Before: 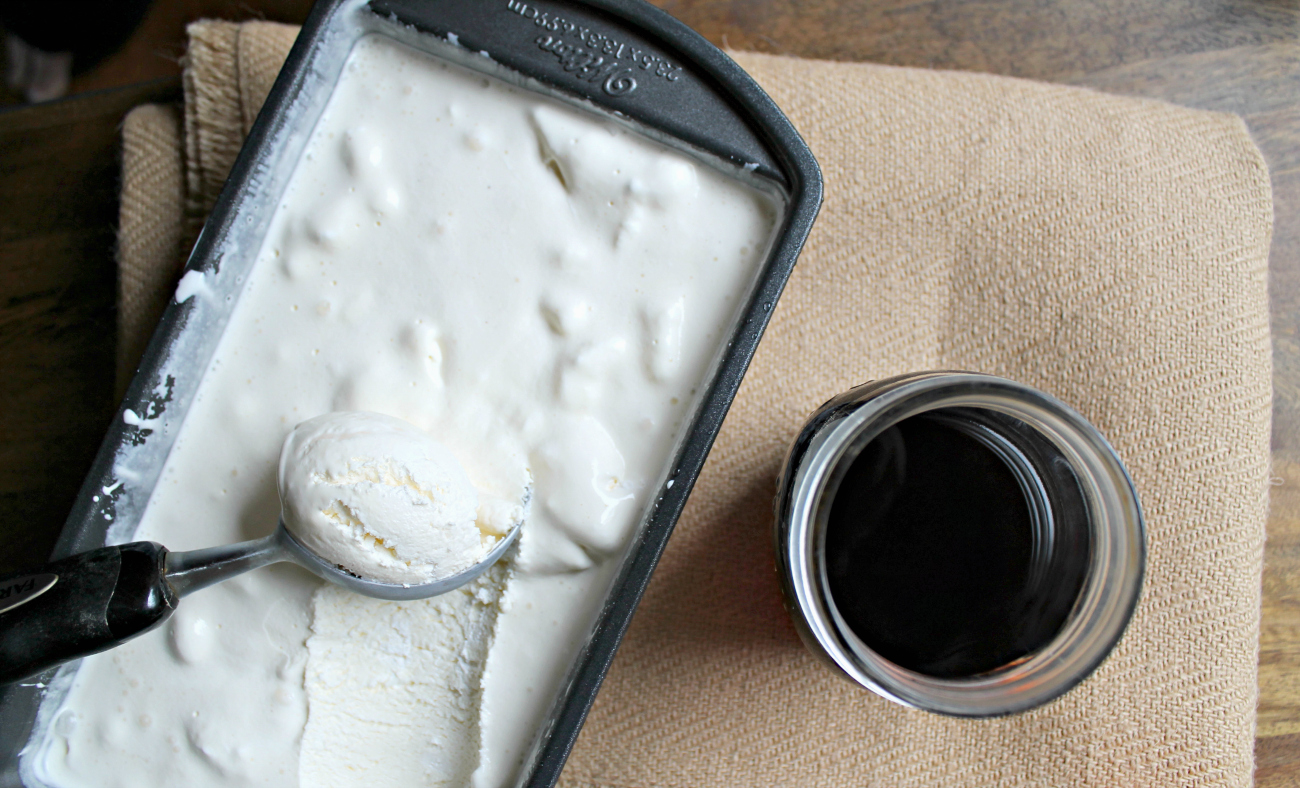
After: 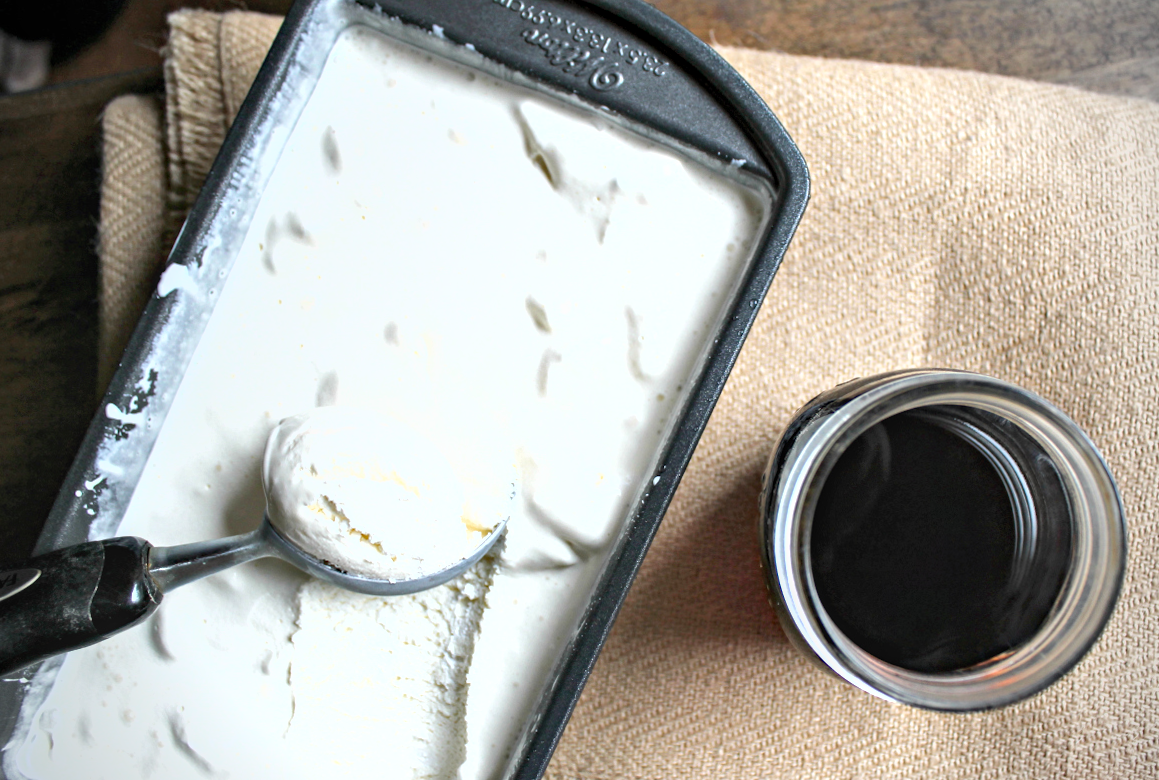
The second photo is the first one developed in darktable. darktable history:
crop and rotate: left 1.088%, right 8.807%
shadows and highlights: shadows 29.32, highlights -29.32, low approximation 0.01, soften with gaussian
local contrast: on, module defaults
exposure: black level correction 0, exposure 0.7 EV, compensate exposure bias true, compensate highlight preservation false
contrast brightness saturation: contrast 0.01, saturation -0.05
vignetting: on, module defaults
rotate and perspective: rotation 0.174°, lens shift (vertical) 0.013, lens shift (horizontal) 0.019, shear 0.001, automatic cropping original format, crop left 0.007, crop right 0.991, crop top 0.016, crop bottom 0.997
